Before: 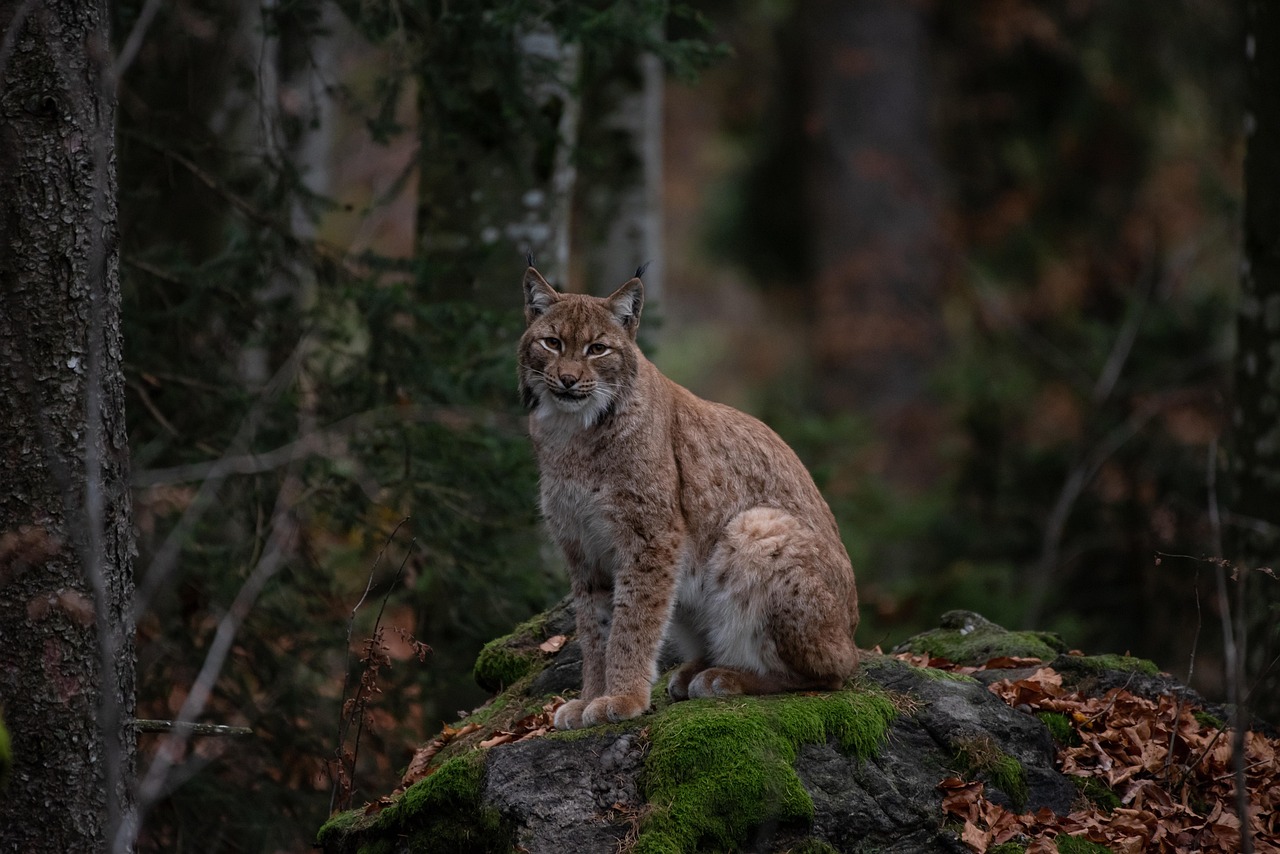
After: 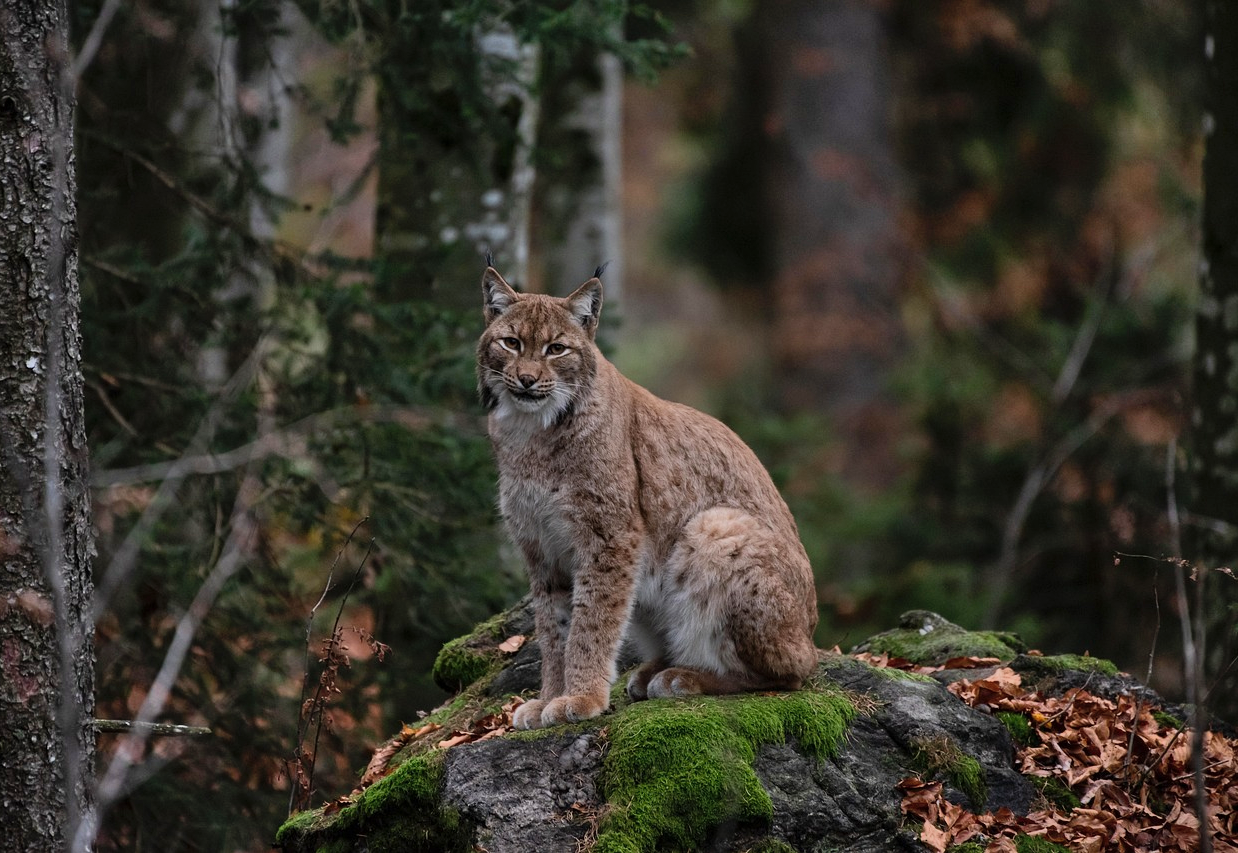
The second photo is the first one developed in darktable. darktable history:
shadows and highlights: soften with gaussian
crop and rotate: left 3.273%
